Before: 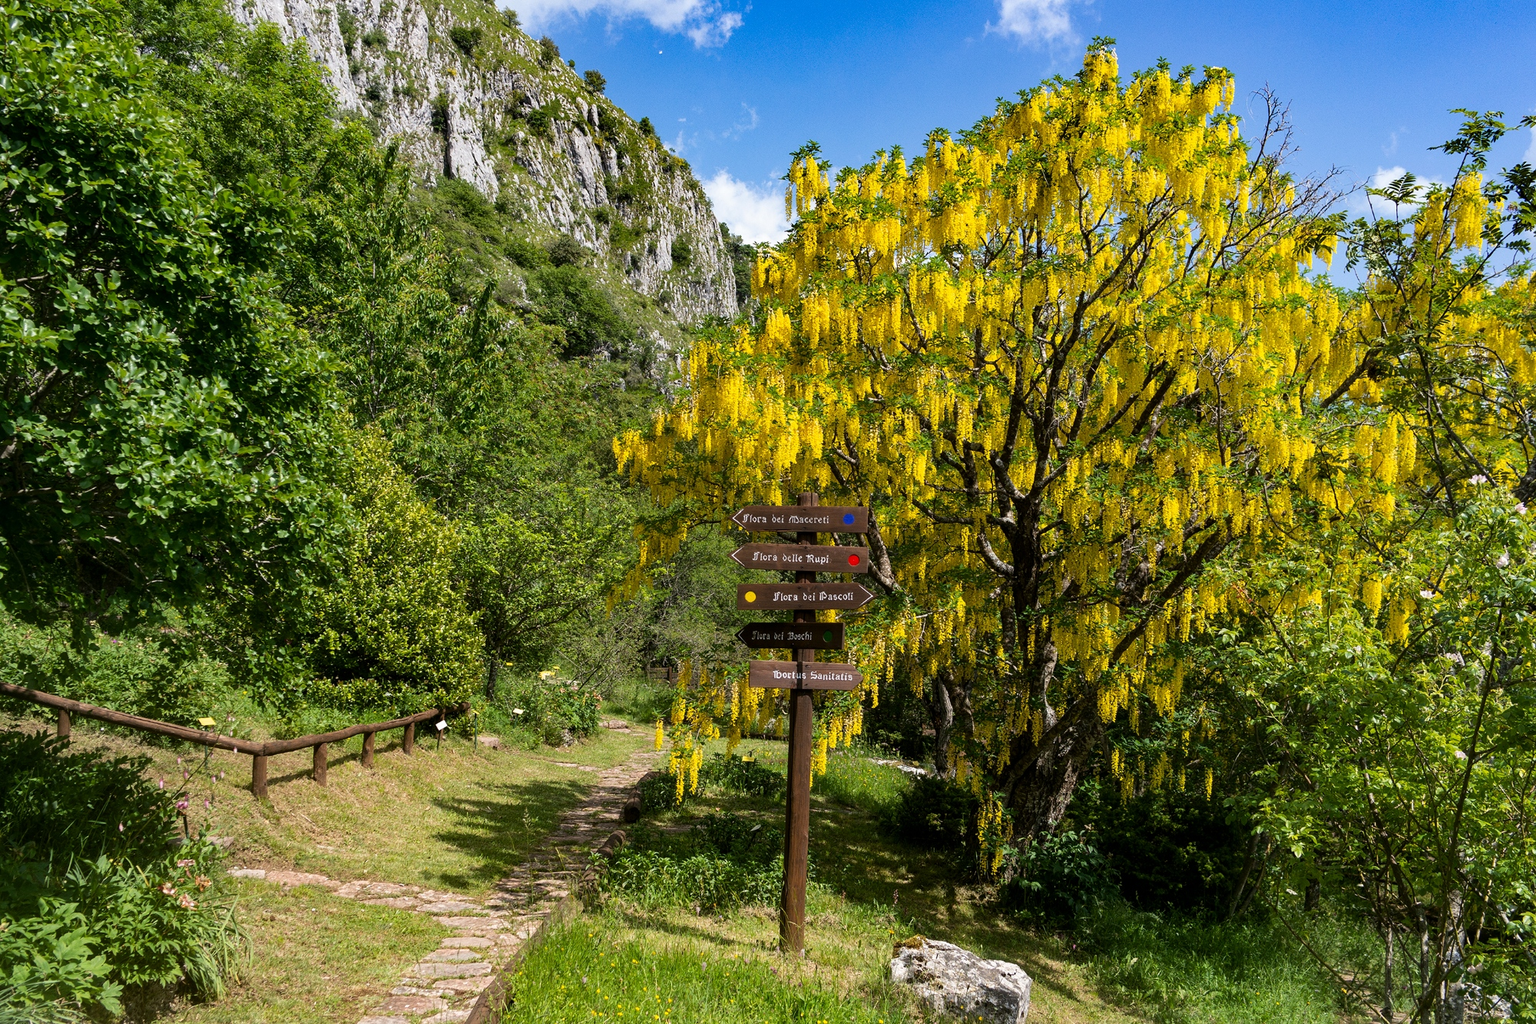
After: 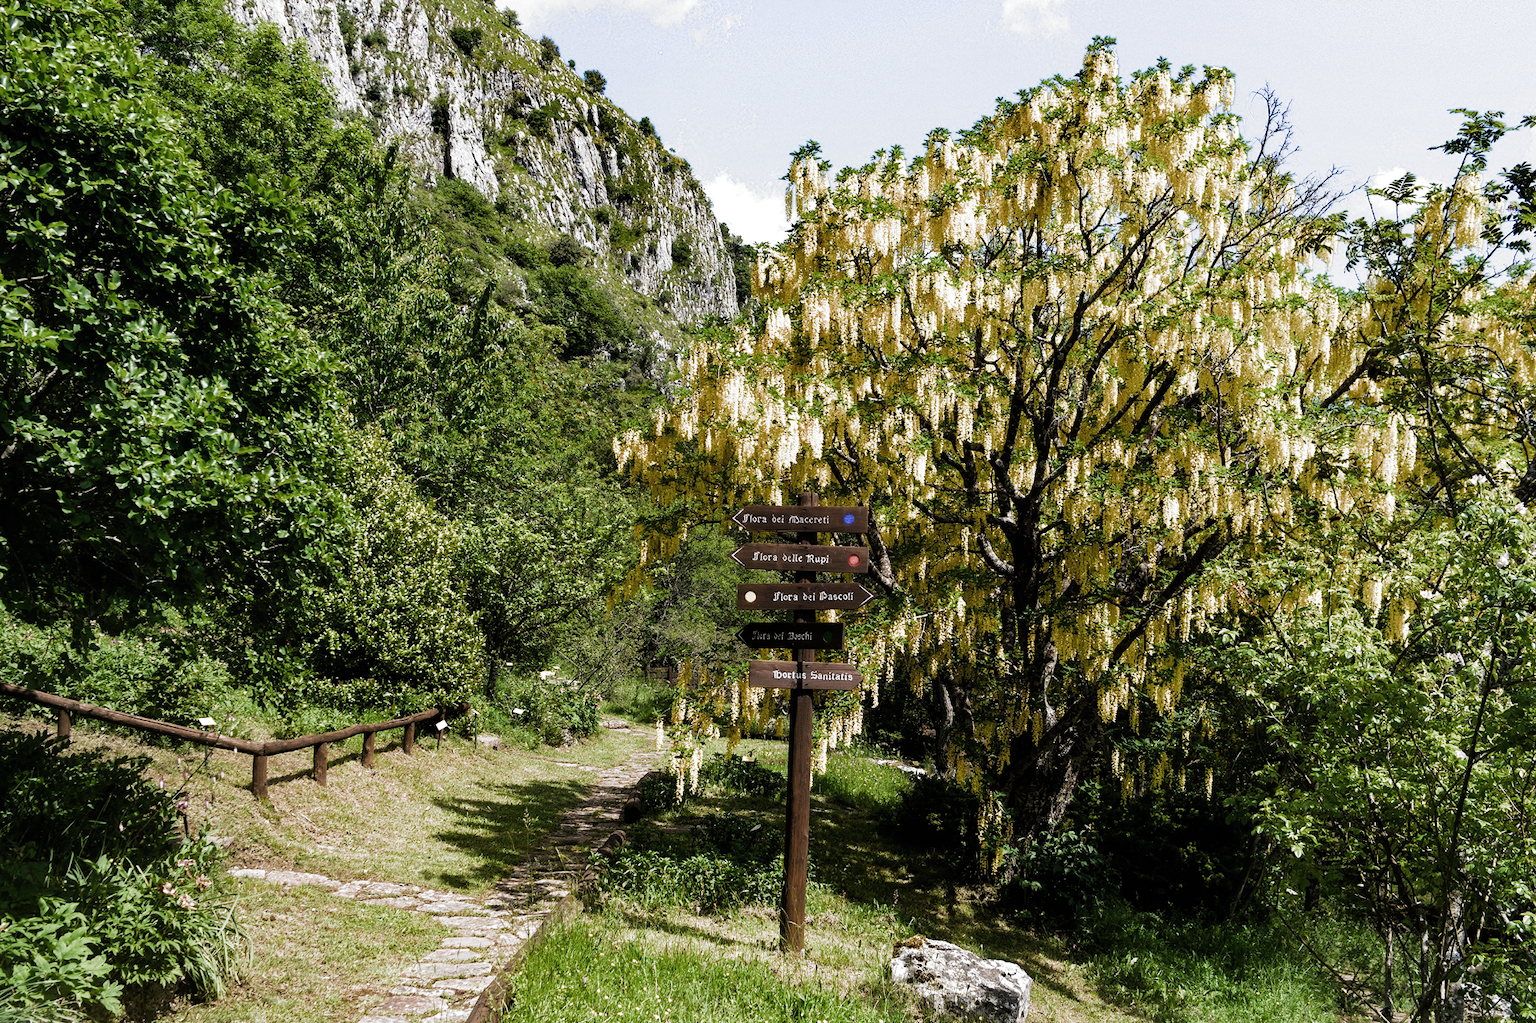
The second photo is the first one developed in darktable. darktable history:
filmic rgb: black relative exposure -7.99 EV, white relative exposure 2.19 EV, hardness 6.93, color science v5 (2021), contrast in shadows safe, contrast in highlights safe
color zones: curves: ch0 [(0.068, 0.464) (0.25, 0.5) (0.48, 0.508) (0.75, 0.536) (0.886, 0.476) (0.967, 0.456)]; ch1 [(0.066, 0.456) (0.25, 0.5) (0.616, 0.508) (0.746, 0.56) (0.934, 0.444)], mix 101.71%
